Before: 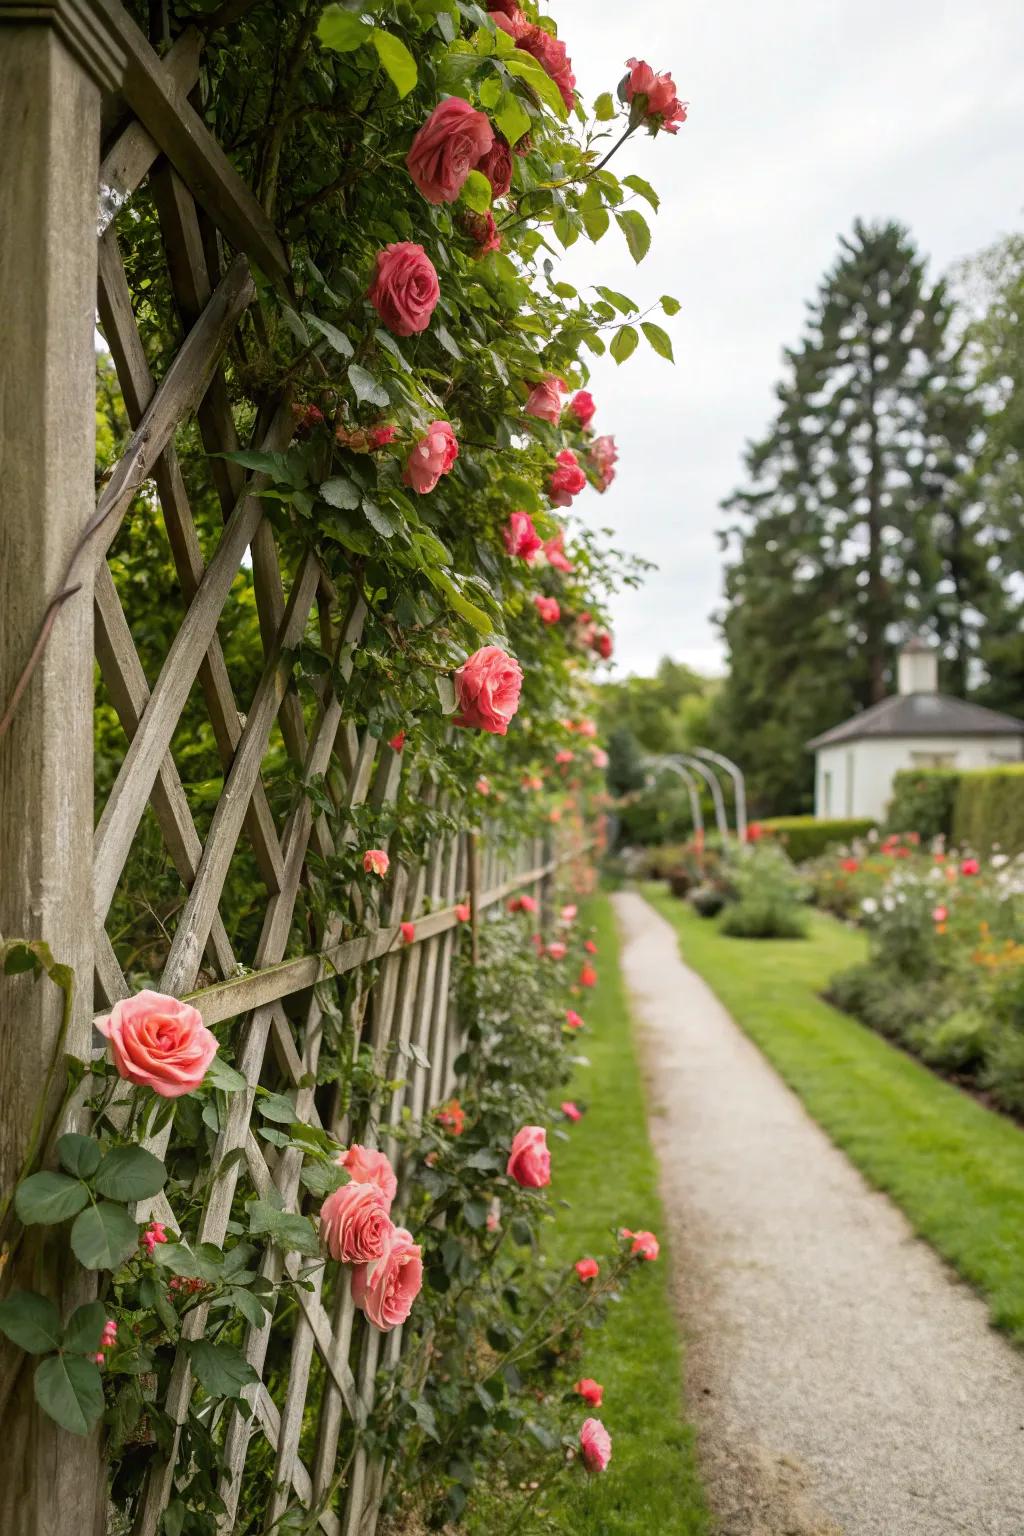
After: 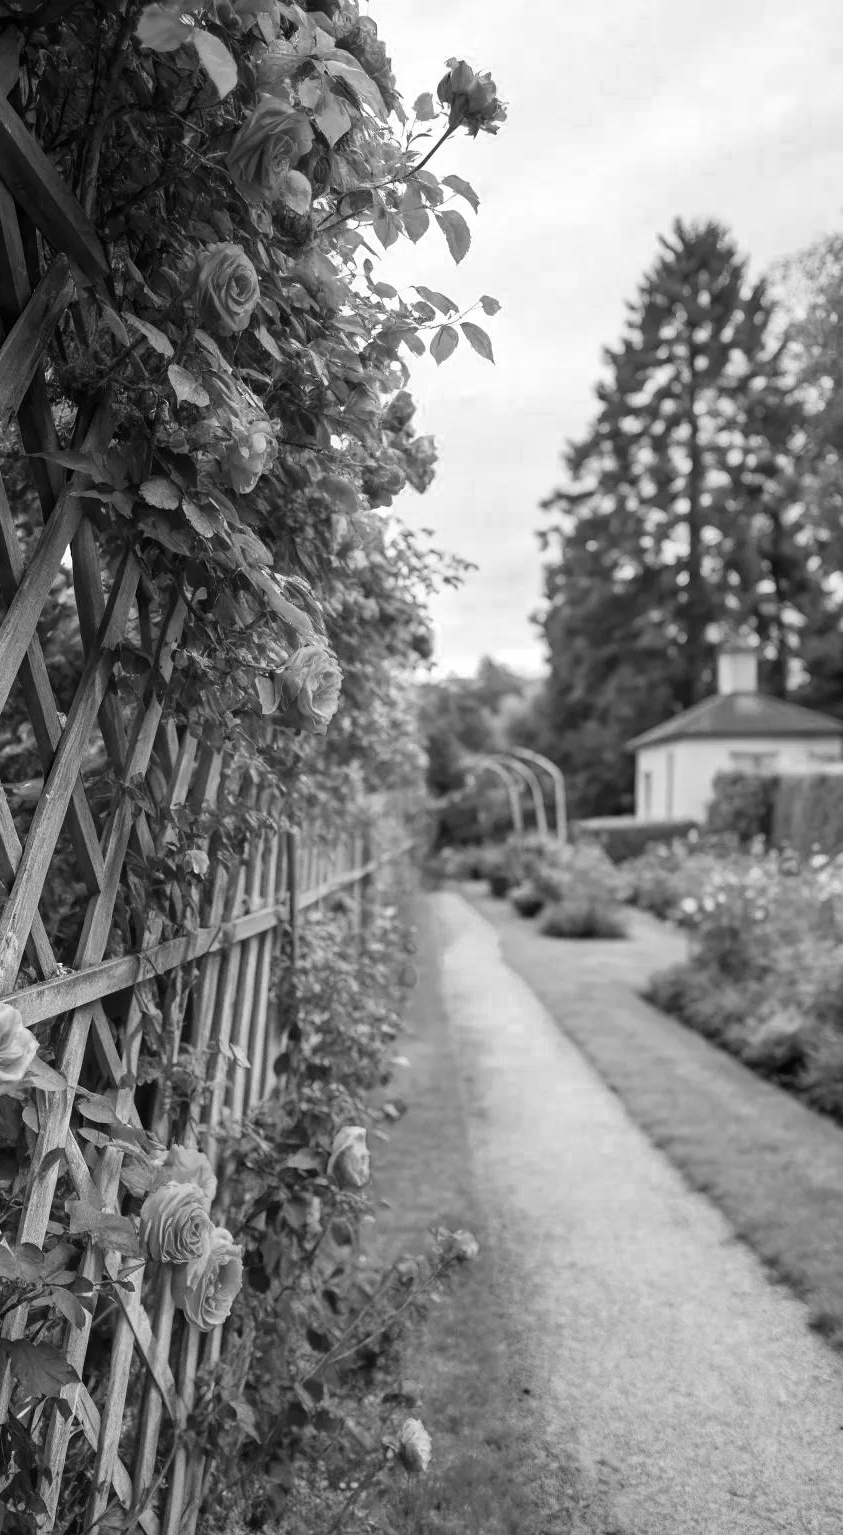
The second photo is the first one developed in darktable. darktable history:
crop: left 17.582%, bottom 0.031%
color zones: curves: ch0 [(0.002, 0.593) (0.143, 0.417) (0.285, 0.541) (0.455, 0.289) (0.608, 0.327) (0.727, 0.283) (0.869, 0.571) (1, 0.603)]; ch1 [(0, 0) (0.143, 0) (0.286, 0) (0.429, 0) (0.571, 0) (0.714, 0) (0.857, 0)]
